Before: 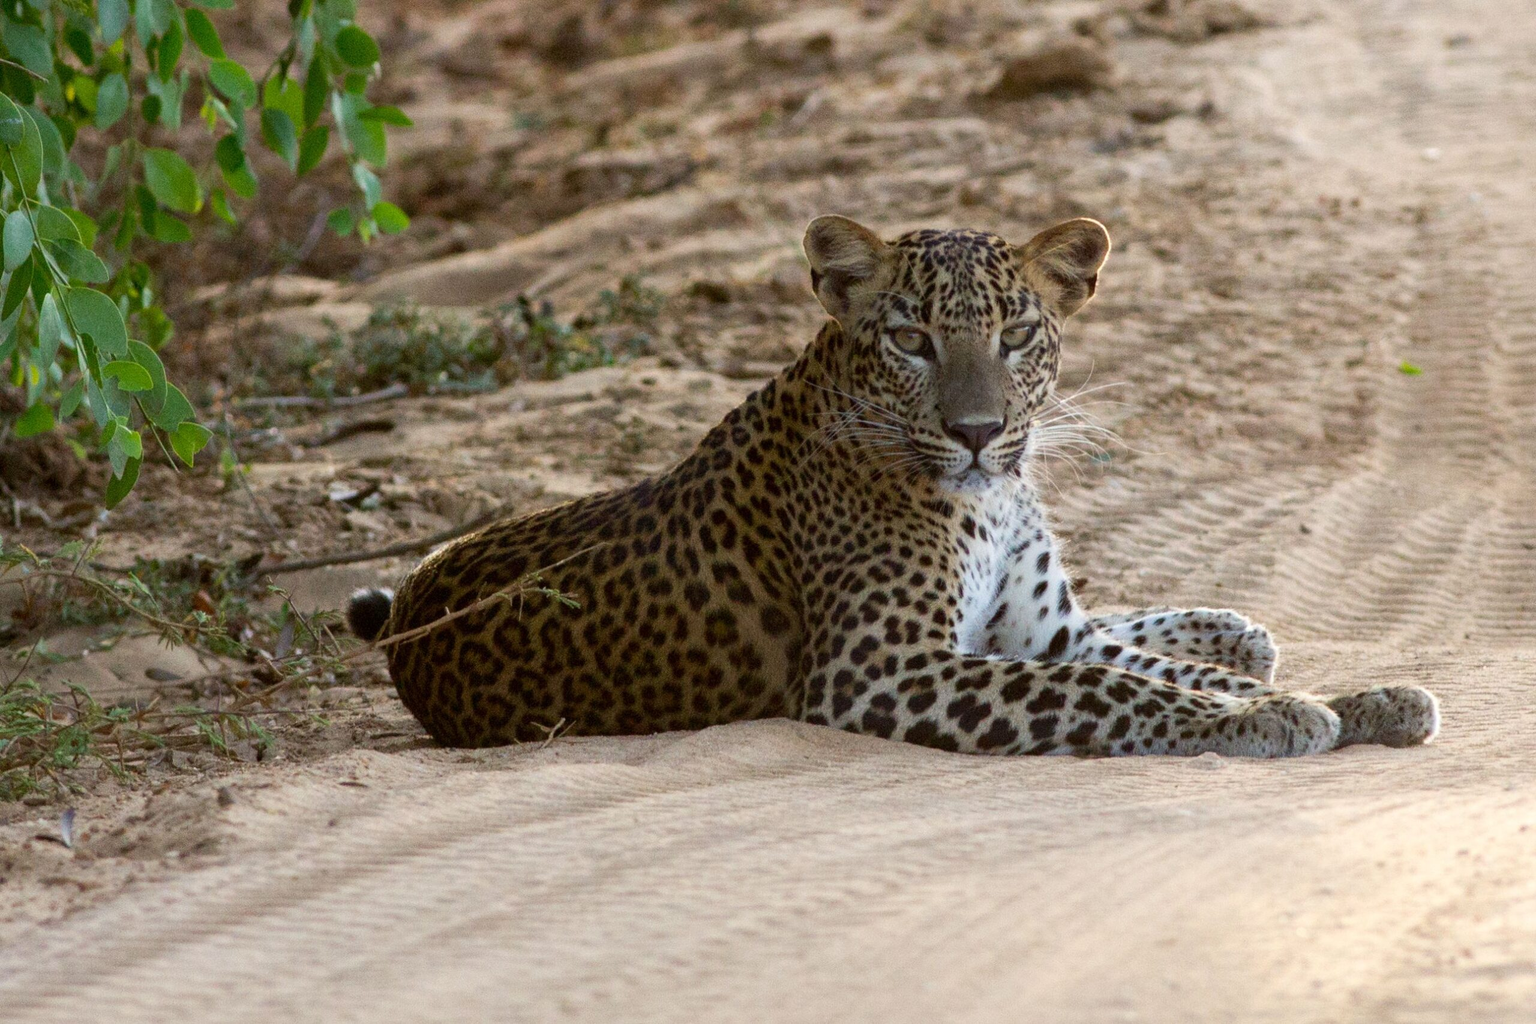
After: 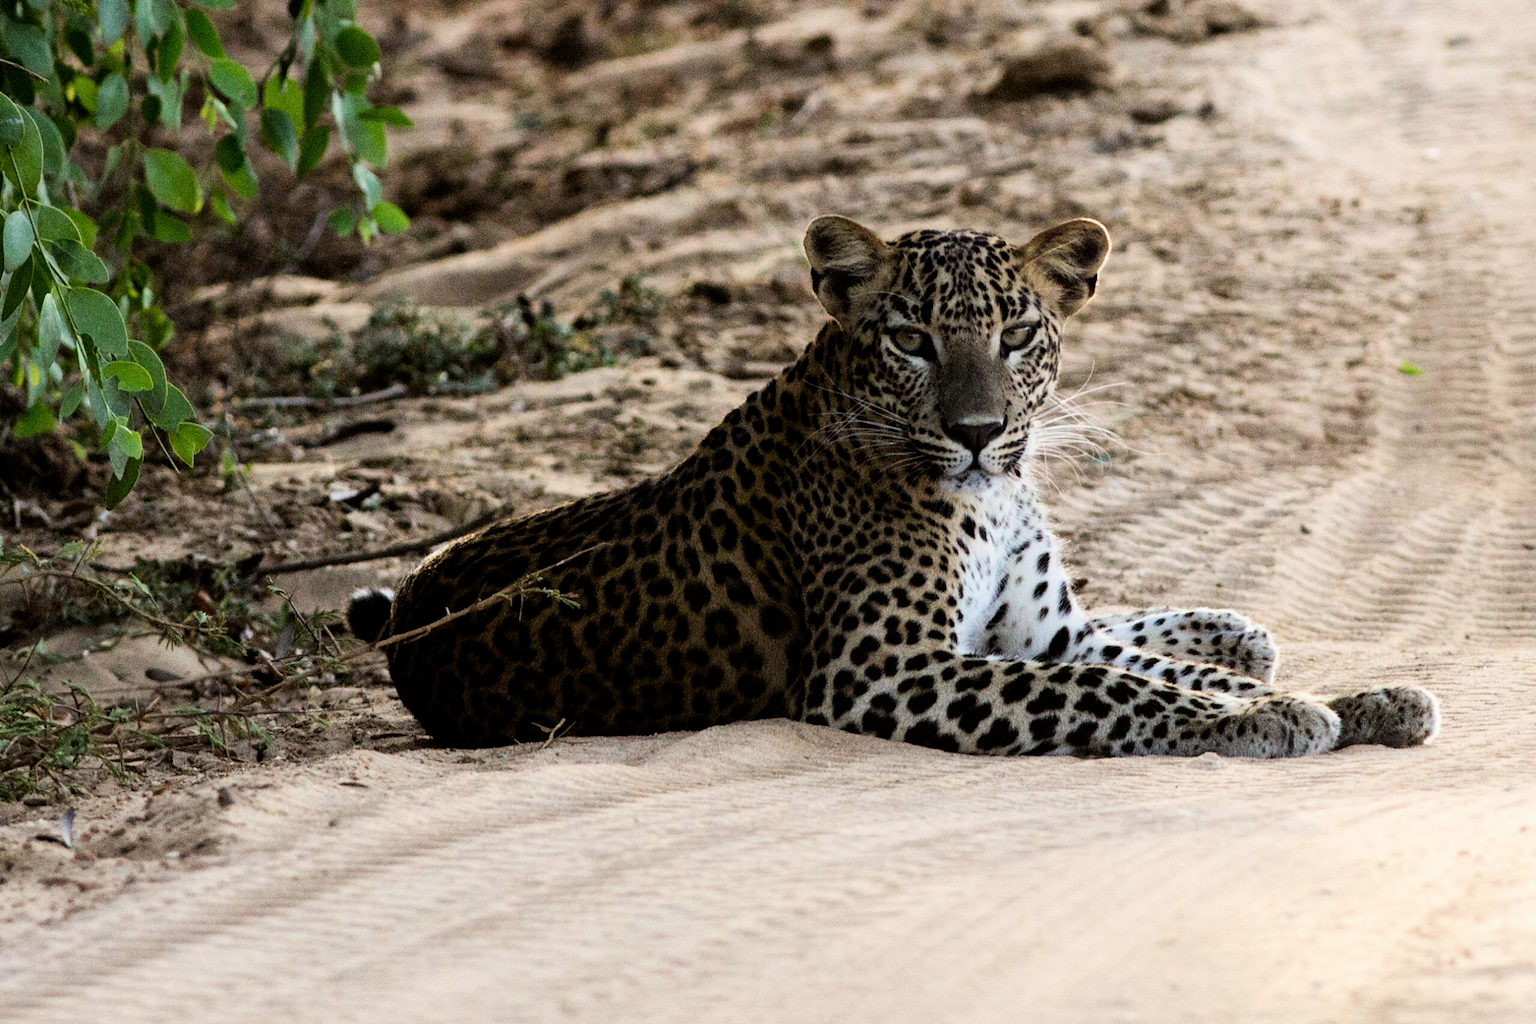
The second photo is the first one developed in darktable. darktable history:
filmic rgb: black relative exposure -5.42 EV, white relative exposure 2.85 EV, dynamic range scaling -37.26%, hardness 4.01, contrast 1.595, highlights saturation mix -0.649%
